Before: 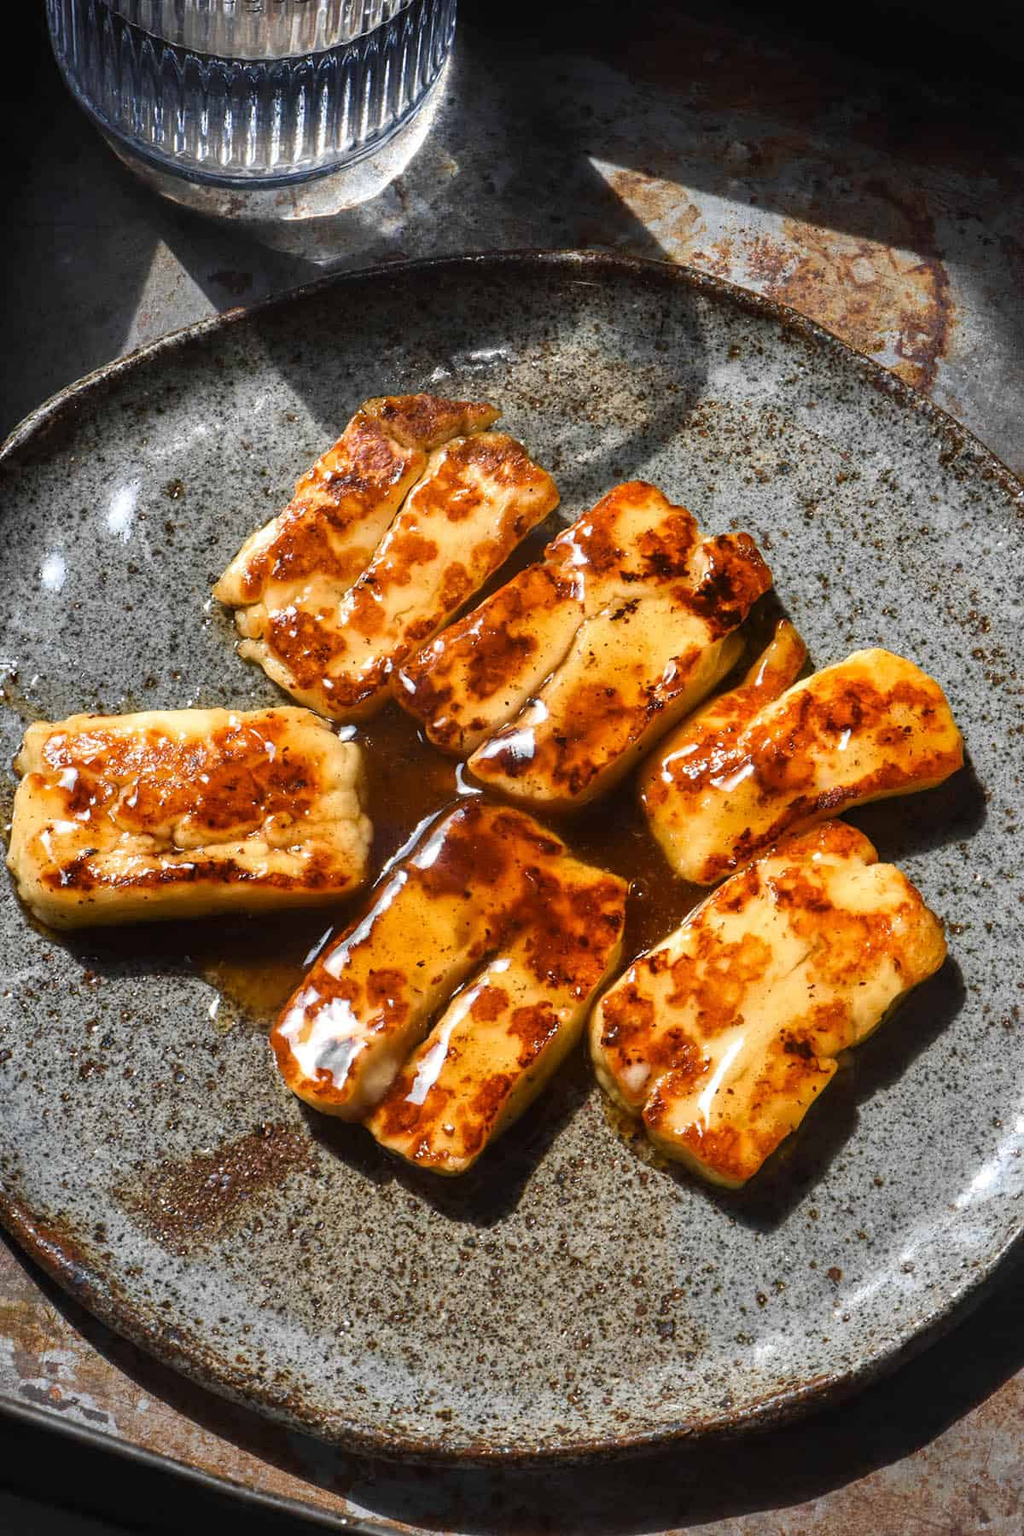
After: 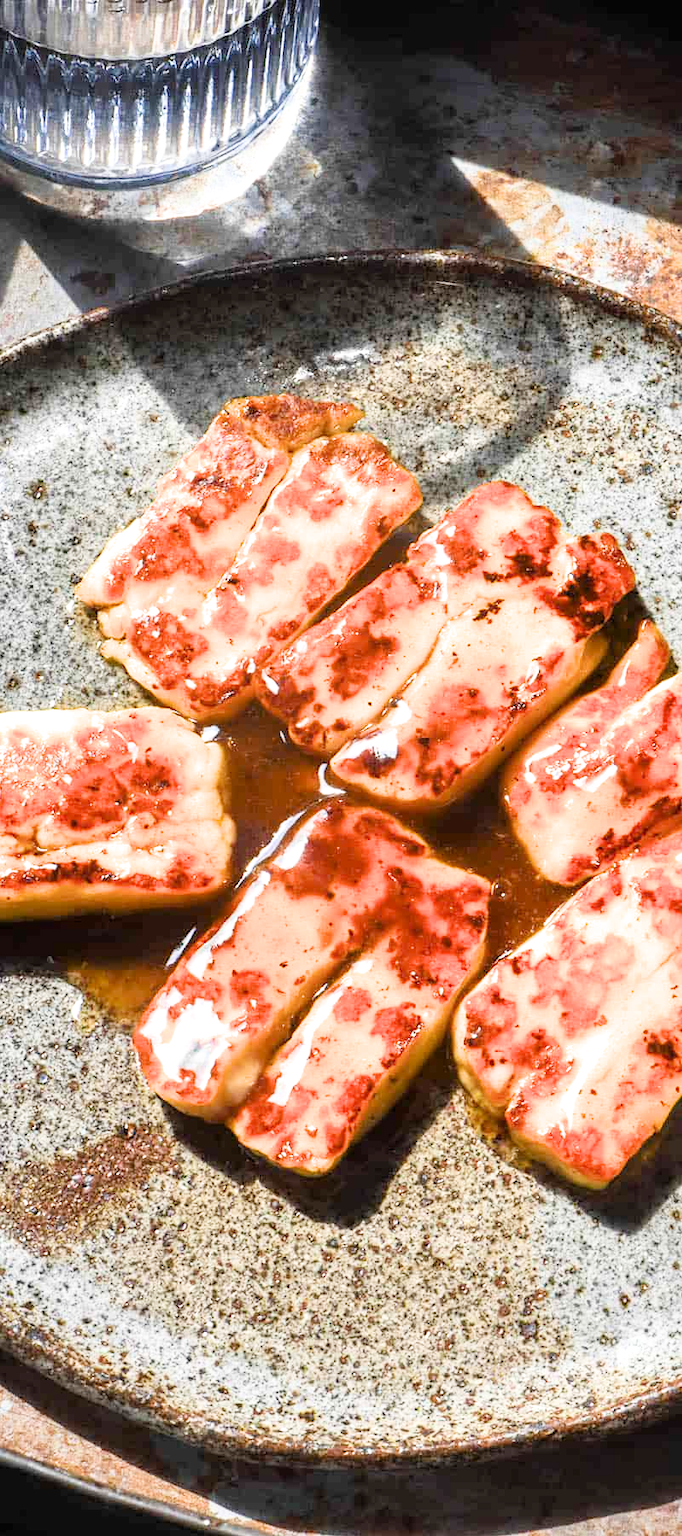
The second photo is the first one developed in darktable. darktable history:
filmic rgb: black relative exposure -8.13 EV, white relative exposure 3.77 EV, threshold 5.95 EV, hardness 4.43, enable highlight reconstruction true
exposure: black level correction 0.001, exposure 1.735 EV, compensate highlight preservation false
crop and rotate: left 13.436%, right 19.902%
